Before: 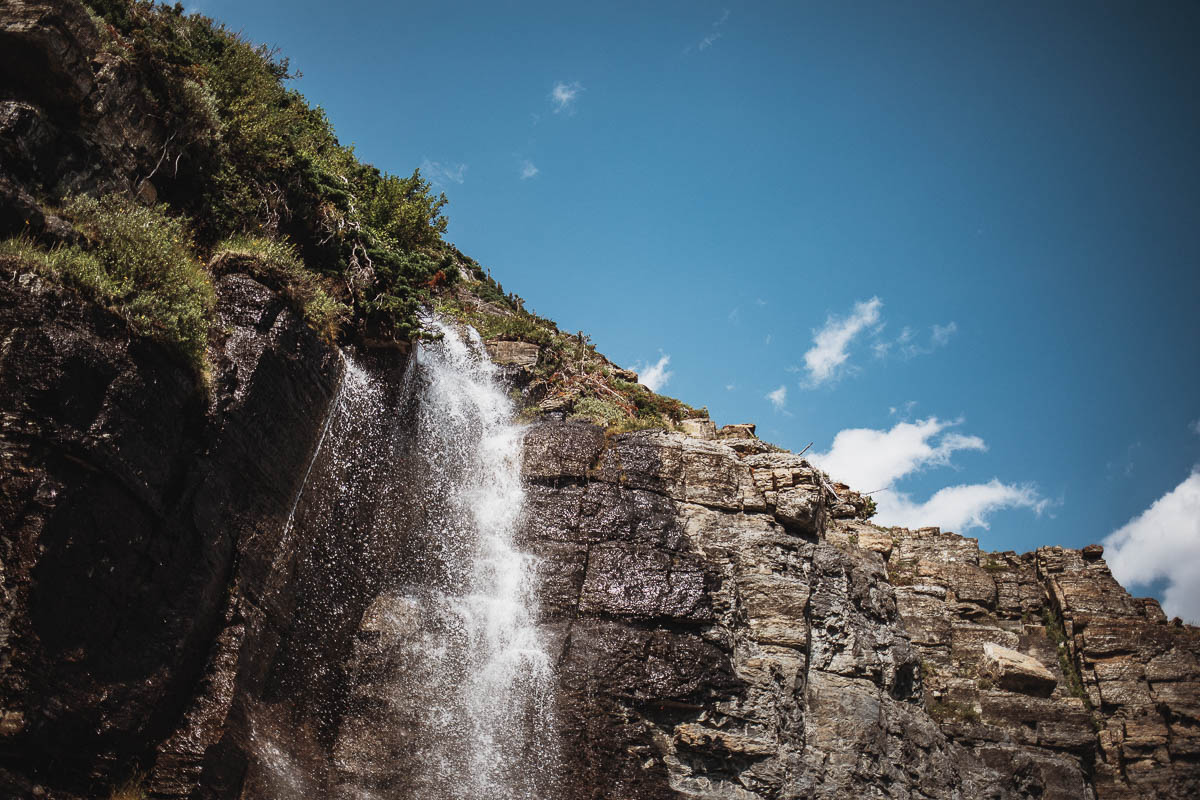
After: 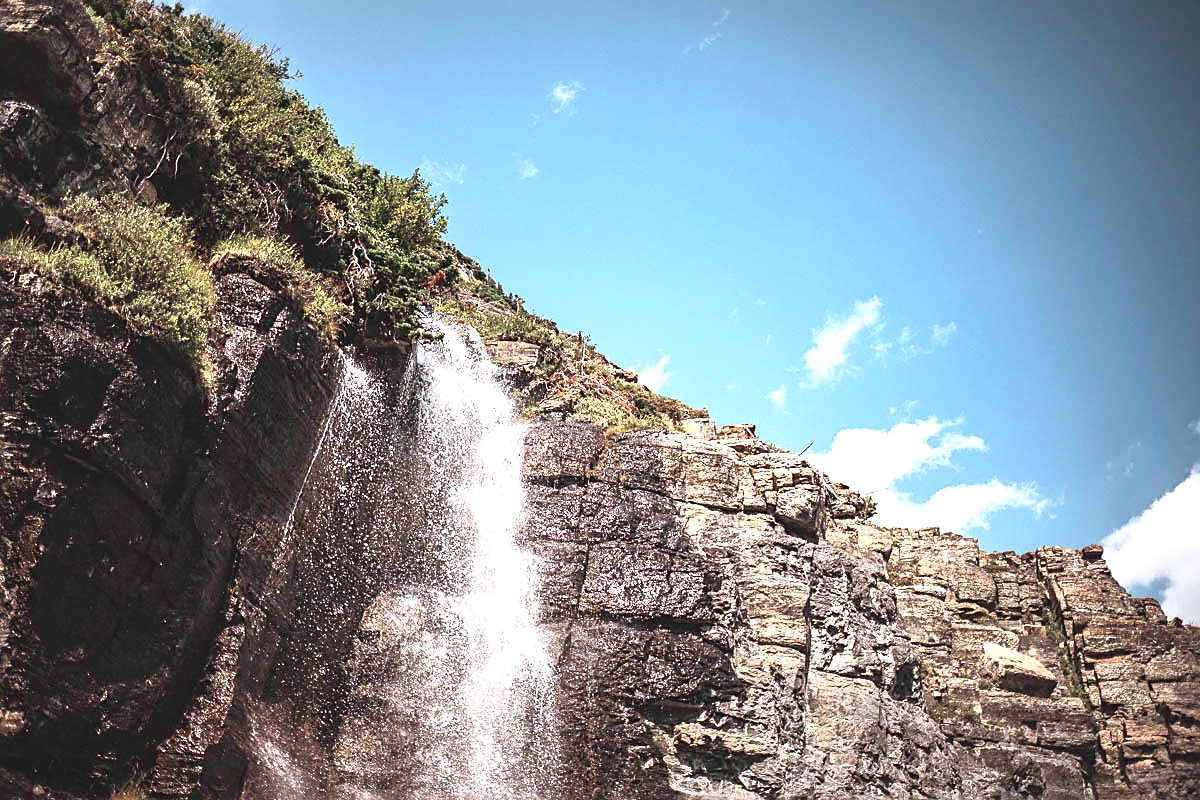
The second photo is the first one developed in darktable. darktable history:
exposure: black level correction 0, exposure 0.877 EV, compensate exposure bias true, compensate highlight preservation false
sharpen: on, module defaults
tone curve: curves: ch0 [(0.003, 0.029) (0.188, 0.252) (0.46, 0.56) (0.608, 0.748) (0.871, 0.955) (1, 1)]; ch1 [(0, 0) (0.35, 0.356) (0.45, 0.453) (0.508, 0.515) (0.618, 0.634) (1, 1)]; ch2 [(0, 0) (0.456, 0.469) (0.5, 0.5) (0.634, 0.625) (1, 1)], color space Lab, independent channels, preserve colors none
